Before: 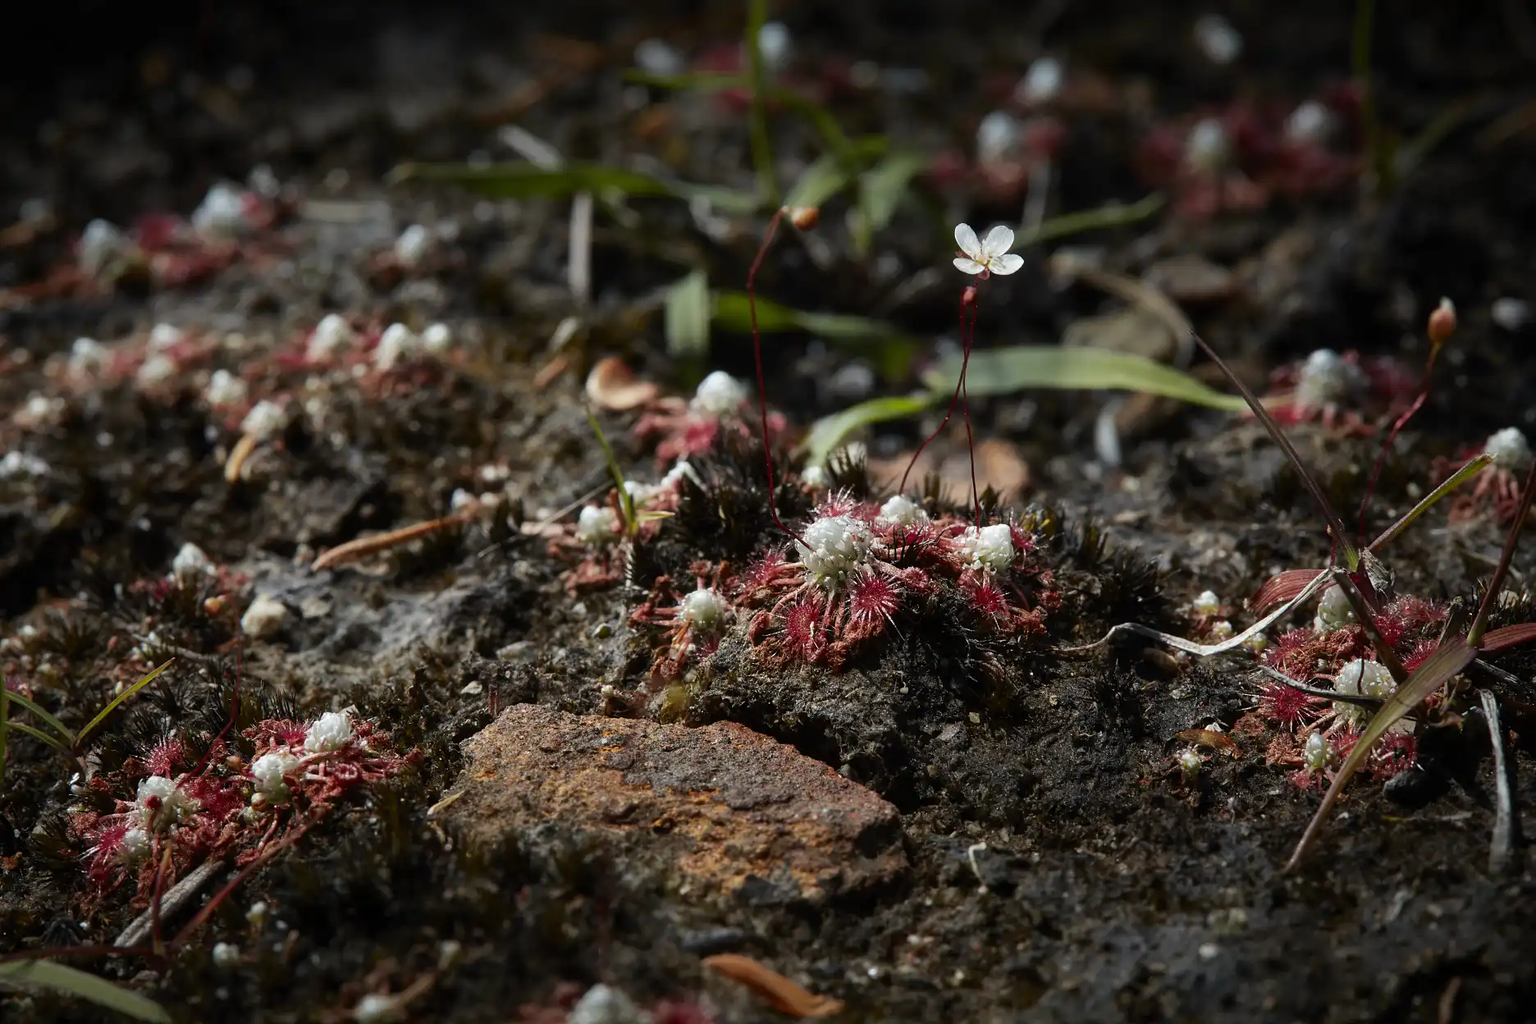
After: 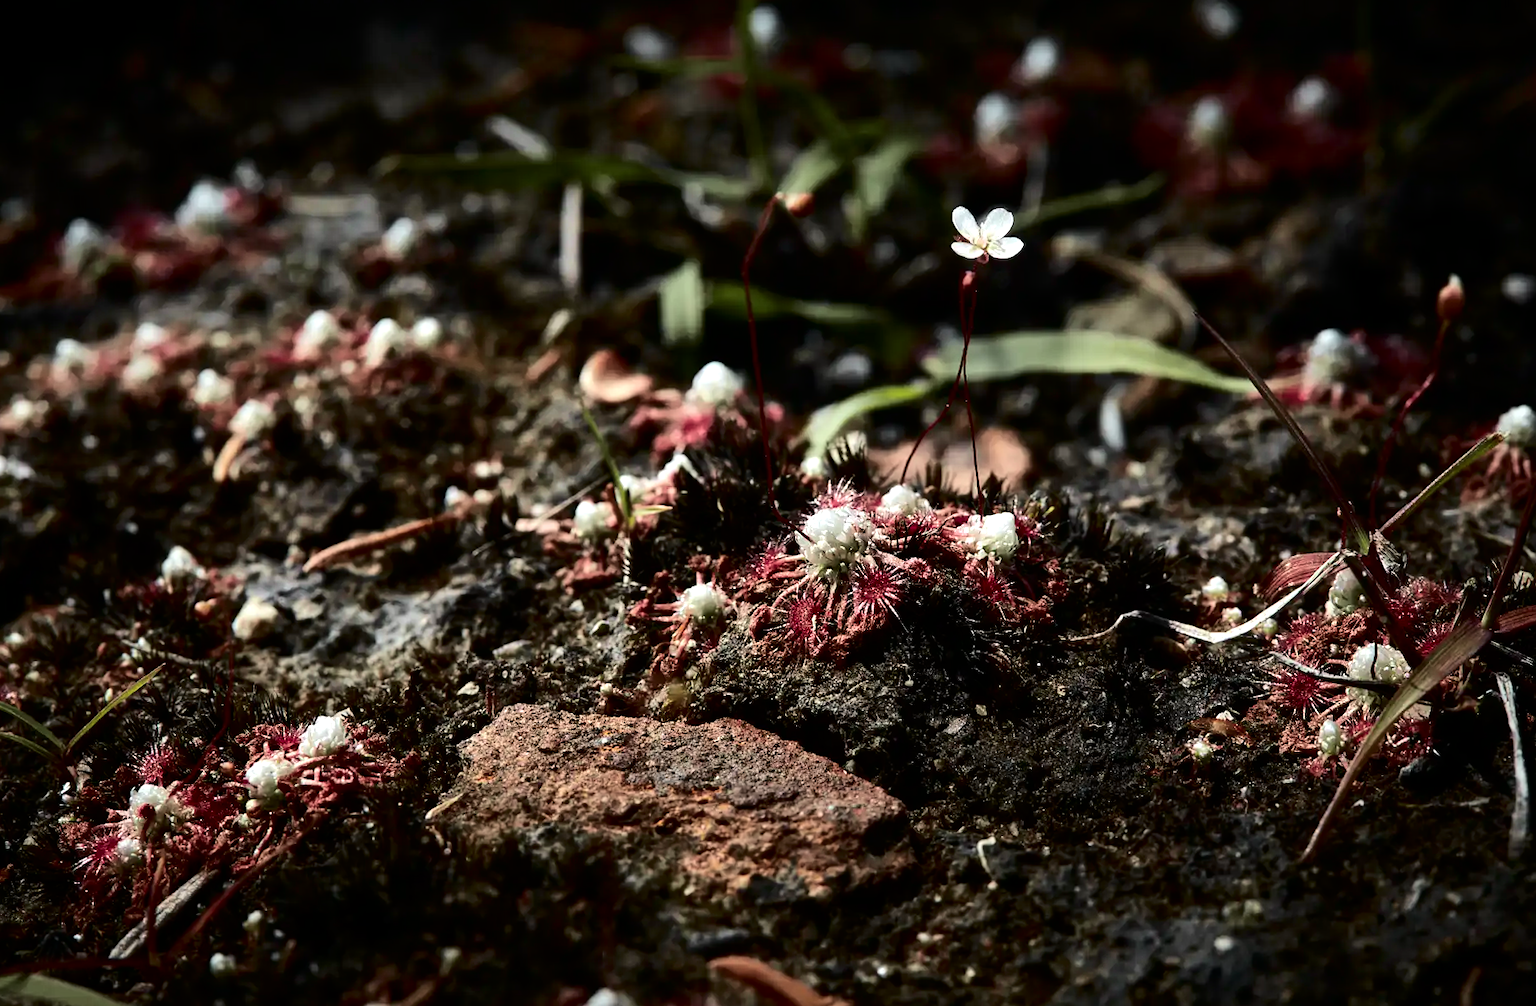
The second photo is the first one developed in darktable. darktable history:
crop: left 0.434%, top 0.485%, right 0.244%, bottom 0.386%
rotate and perspective: rotation -1°, crop left 0.011, crop right 0.989, crop top 0.025, crop bottom 0.975
tone curve: curves: ch0 [(0.003, 0) (0.066, 0.023) (0.149, 0.094) (0.264, 0.238) (0.395, 0.421) (0.517, 0.56) (0.688, 0.743) (0.813, 0.846) (1, 1)]; ch1 [(0, 0) (0.164, 0.115) (0.337, 0.332) (0.39, 0.398) (0.464, 0.461) (0.501, 0.5) (0.521, 0.535) (0.571, 0.588) (0.652, 0.681) (0.733, 0.749) (0.811, 0.796) (1, 1)]; ch2 [(0, 0) (0.337, 0.382) (0.464, 0.476) (0.501, 0.502) (0.527, 0.54) (0.556, 0.567) (0.6, 0.59) (0.687, 0.675) (1, 1)], color space Lab, independent channels, preserve colors none
tone equalizer: -8 EV -0.75 EV, -7 EV -0.7 EV, -6 EV -0.6 EV, -5 EV -0.4 EV, -3 EV 0.4 EV, -2 EV 0.6 EV, -1 EV 0.7 EV, +0 EV 0.75 EV, edges refinement/feathering 500, mask exposure compensation -1.57 EV, preserve details no
